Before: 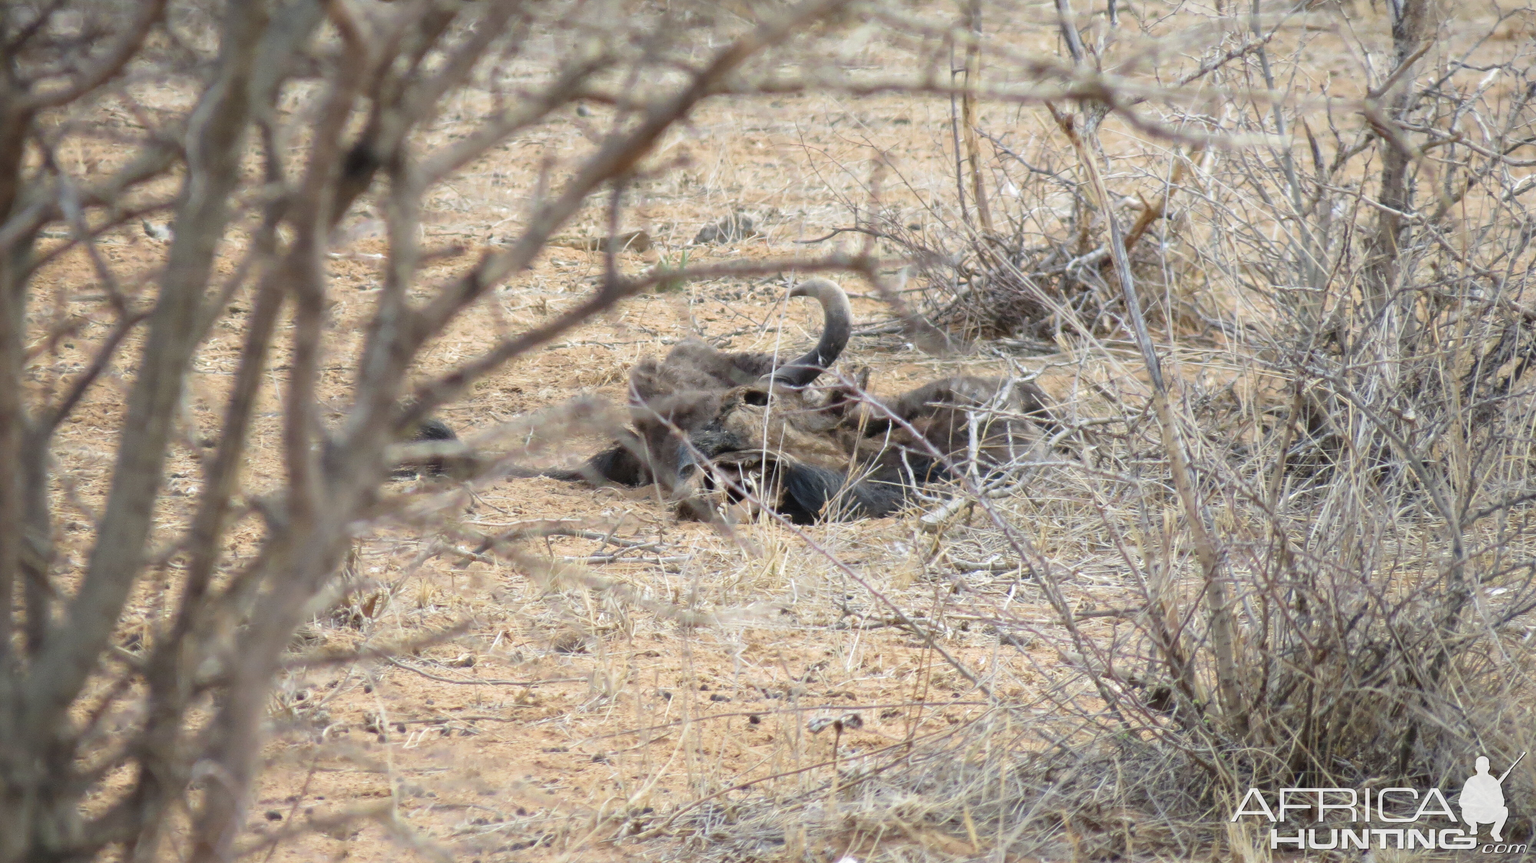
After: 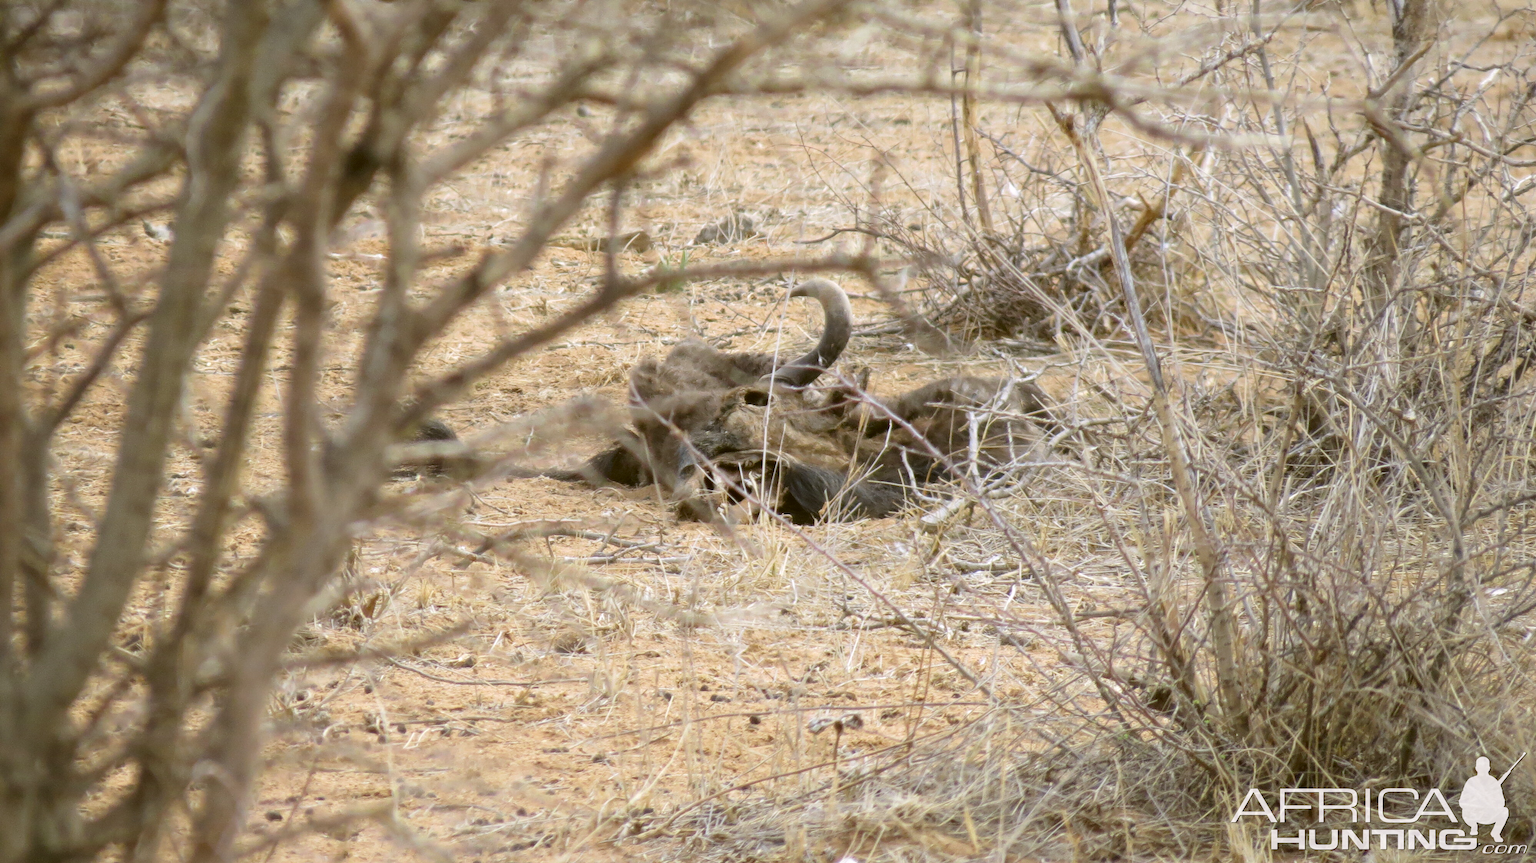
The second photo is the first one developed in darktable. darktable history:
color correction: highlights a* -1.43, highlights b* 10.12, shadows a* 0.395, shadows b* 19.35
white balance: red 1.004, blue 1.096
